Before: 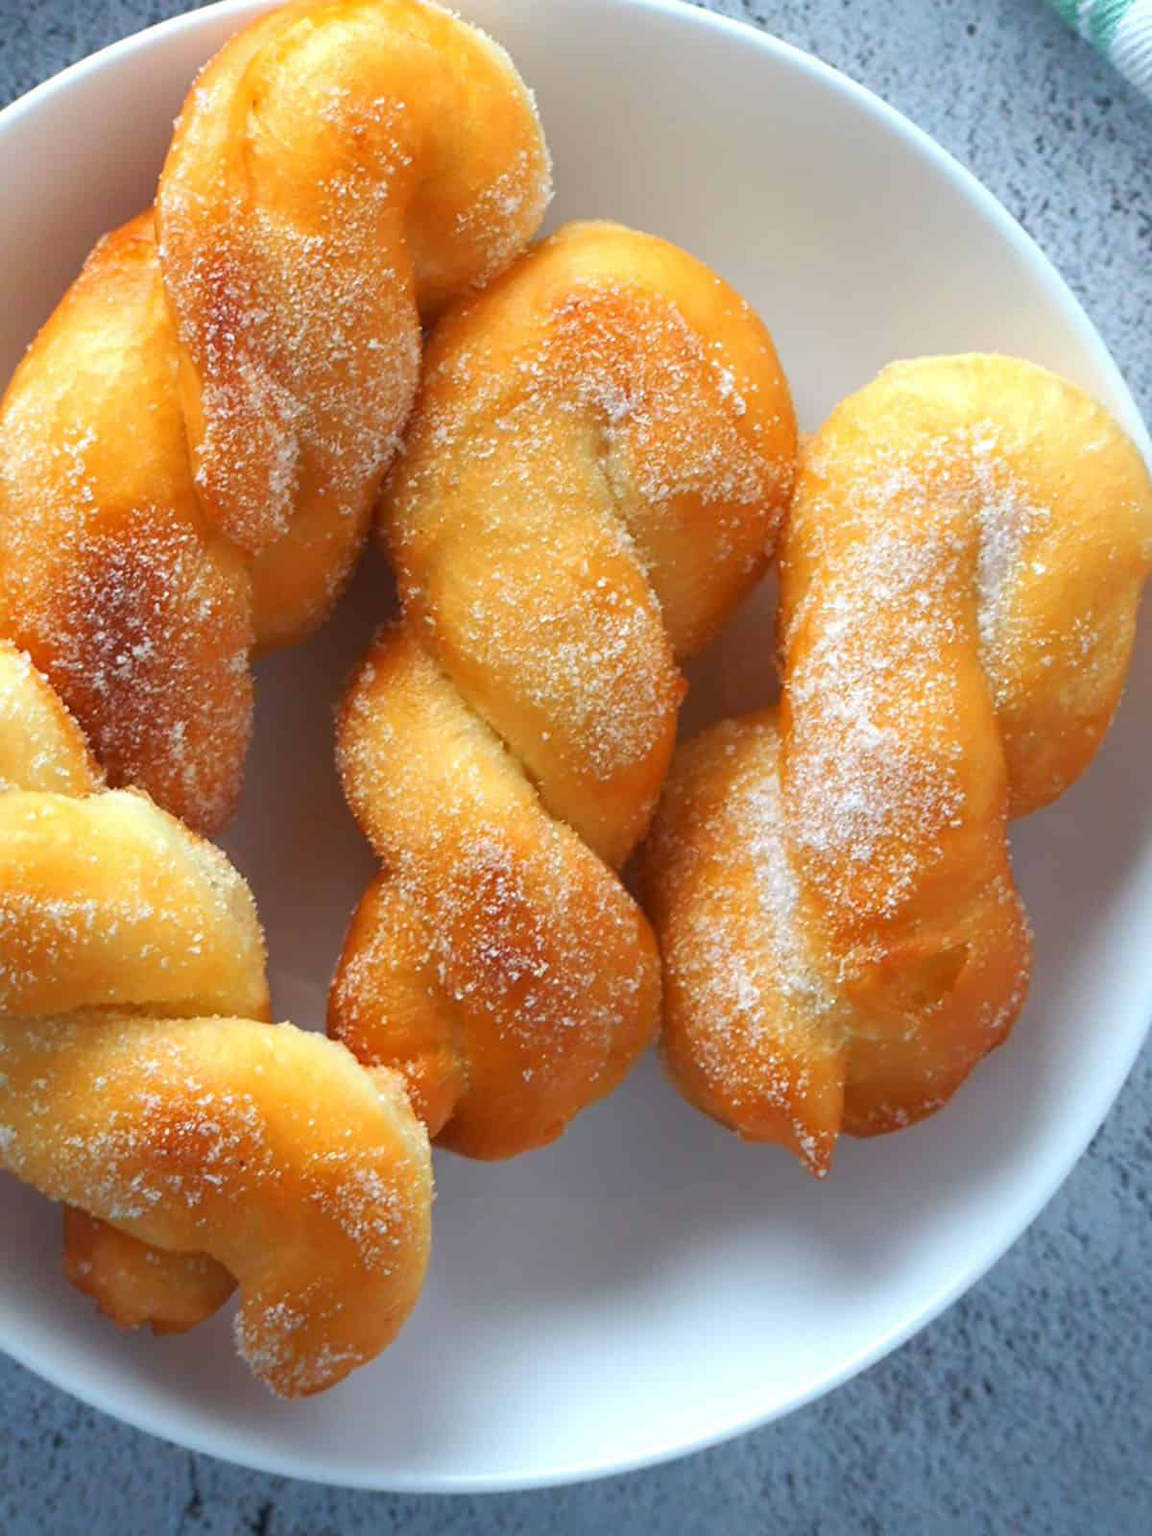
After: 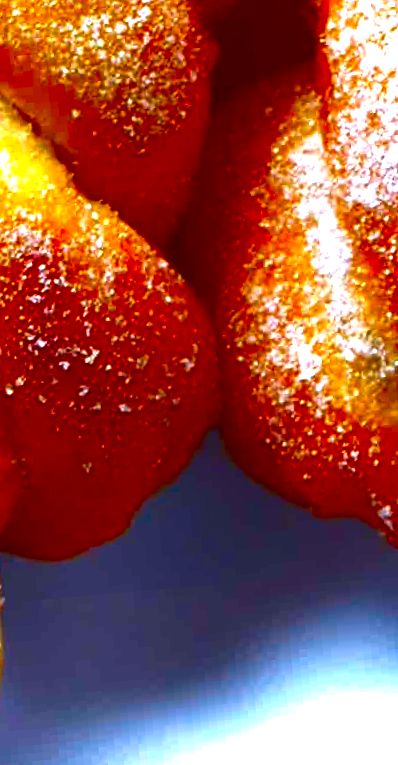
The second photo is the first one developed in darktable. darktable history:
shadows and highlights: shadows -12.5, white point adjustment 4, highlights 28.33
white balance: red 1.004, blue 1.096
contrast brightness saturation: brightness -1, saturation 1
rotate and perspective: rotation -5°, crop left 0.05, crop right 0.952, crop top 0.11, crop bottom 0.89
exposure: exposure 0.6 EV, compensate highlight preservation false
crop: left 40.878%, top 39.176%, right 25.993%, bottom 3.081%
